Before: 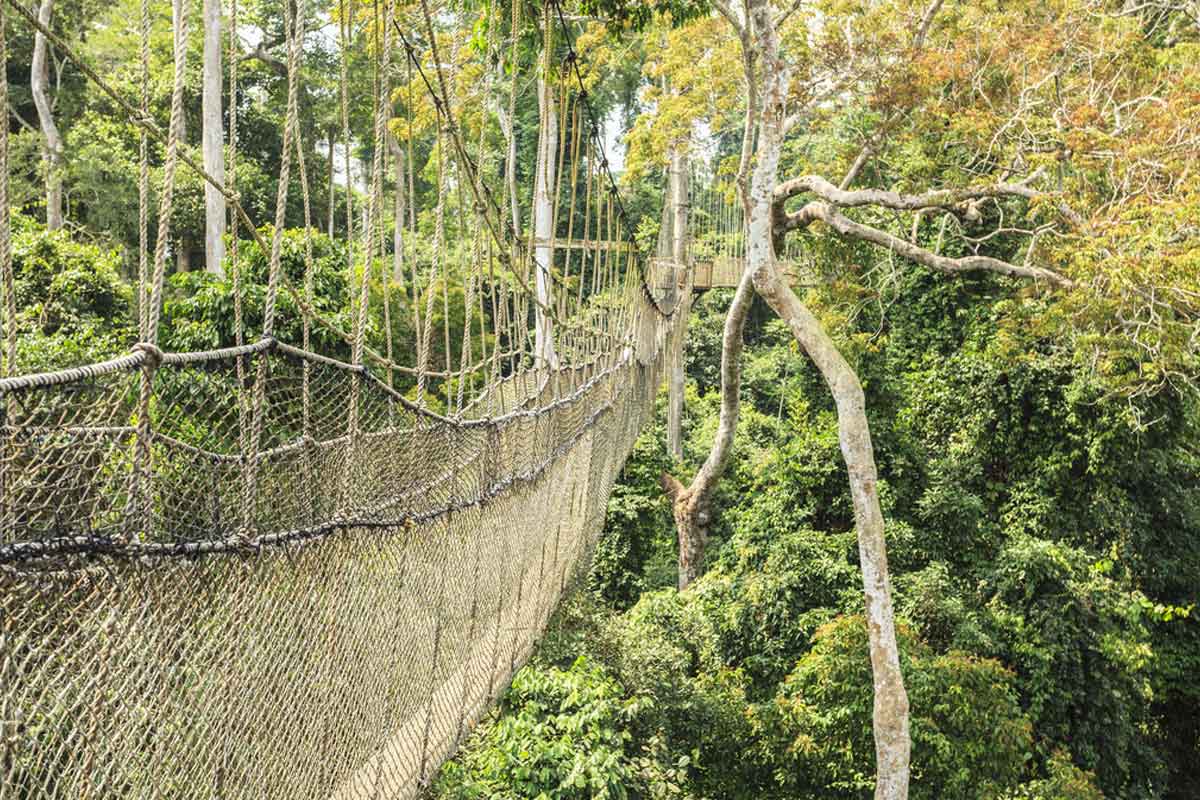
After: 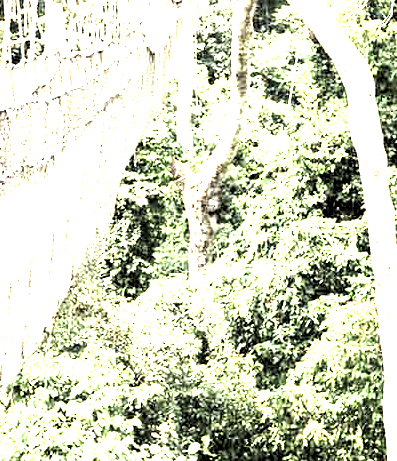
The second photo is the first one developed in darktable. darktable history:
crop: left 40.878%, top 39.176%, right 25.993%, bottom 3.081%
rgb levels: levels [[0.034, 0.472, 0.904], [0, 0.5, 1], [0, 0.5, 1]]
color balance rgb: perceptual saturation grading › highlights -31.88%, perceptual saturation grading › mid-tones 5.8%, perceptual saturation grading › shadows 18.12%, perceptual brilliance grading › highlights 3.62%, perceptual brilliance grading › mid-tones -18.12%, perceptual brilliance grading › shadows -41.3%
exposure: exposure 2.25 EV, compensate highlight preservation false
